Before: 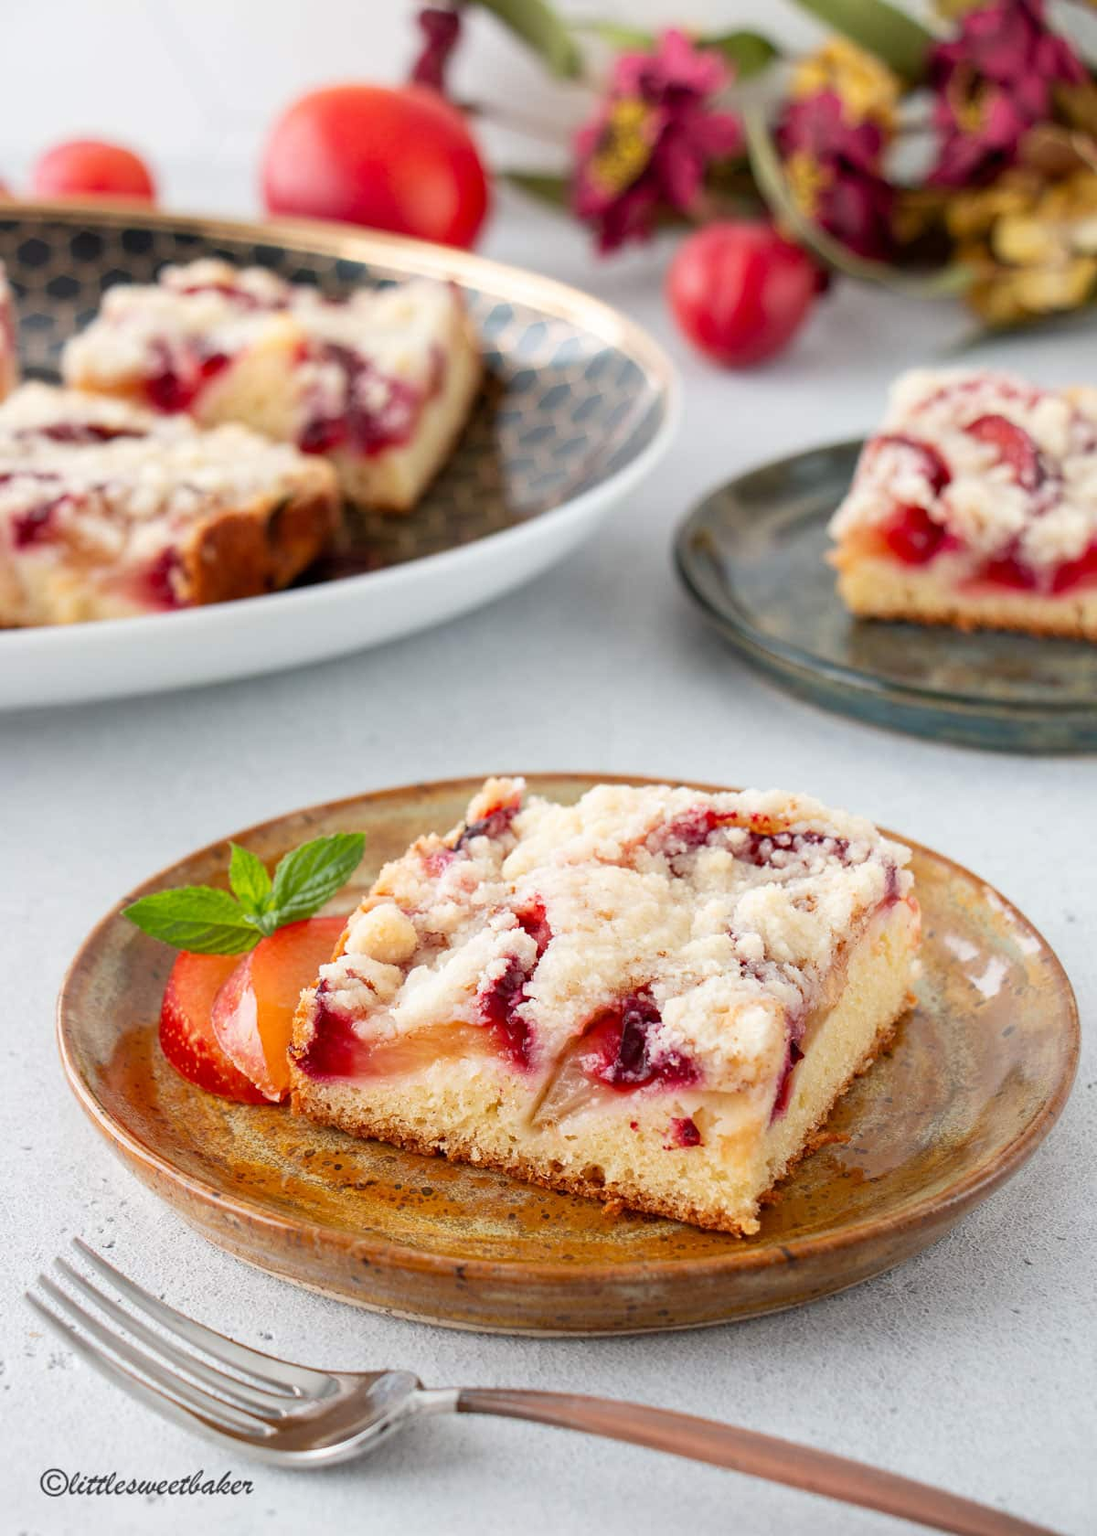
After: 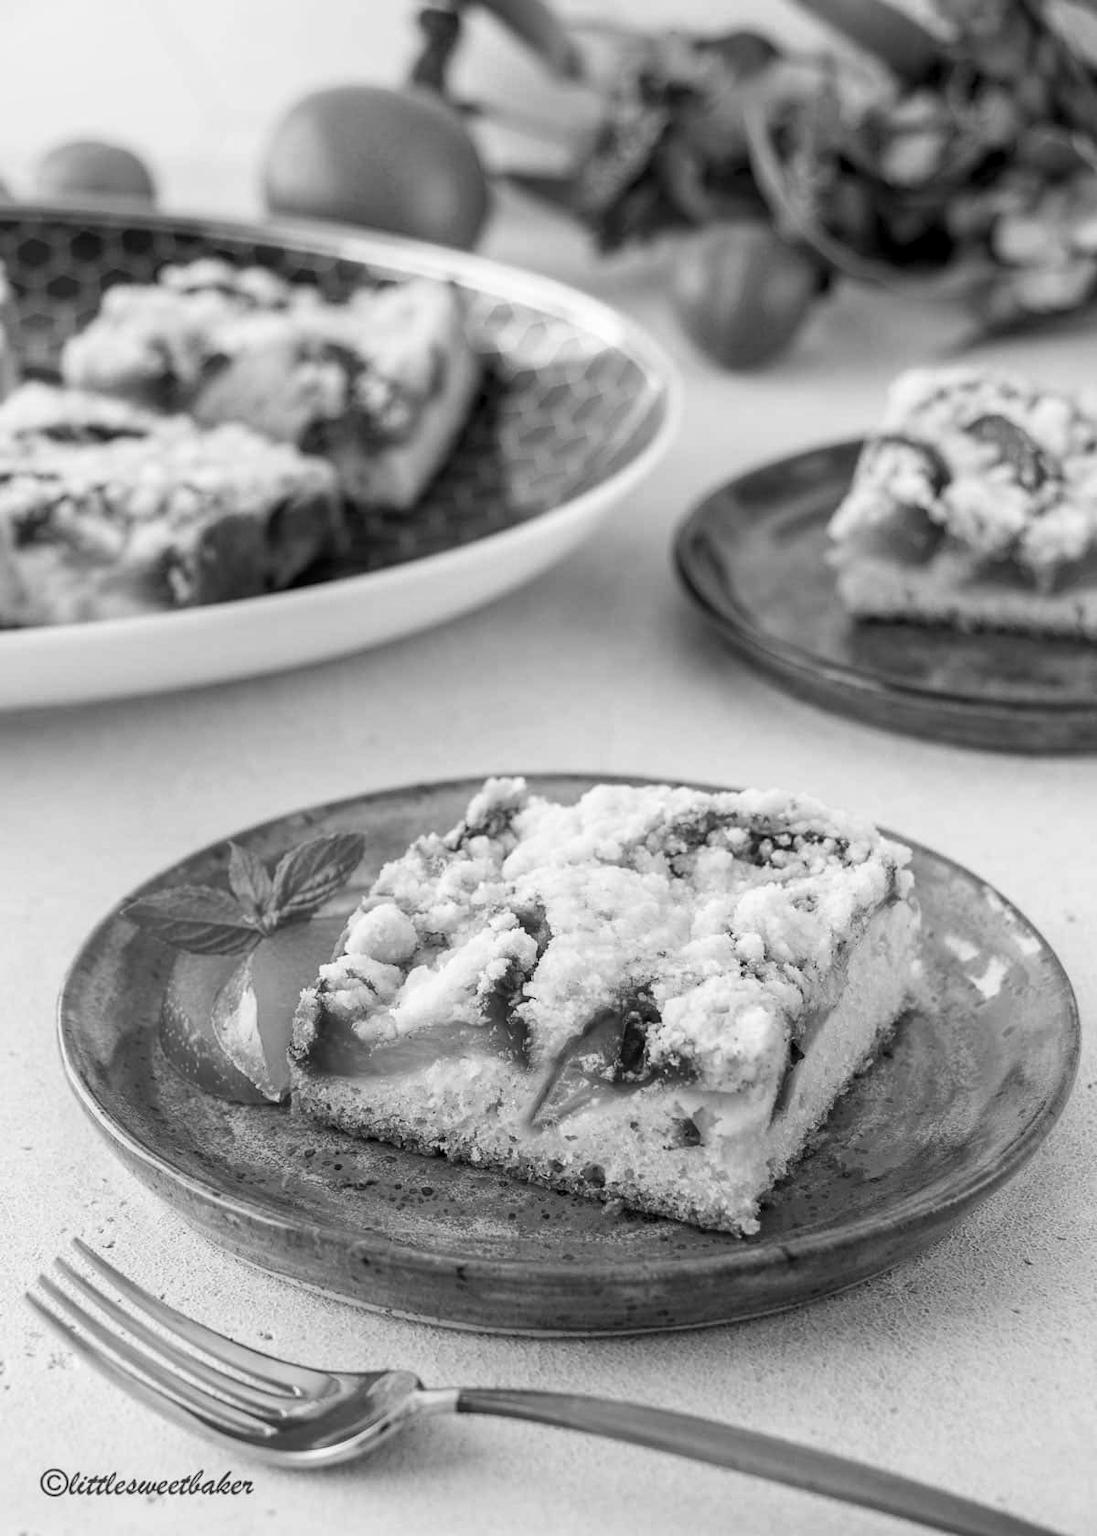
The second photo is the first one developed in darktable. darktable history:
exposure: exposure -0.064 EV, compensate highlight preservation false
shadows and highlights: shadows 0, highlights 40
color calibration: output gray [0.31, 0.36, 0.33, 0], gray › normalize channels true, illuminant same as pipeline (D50), adaptation XYZ, x 0.346, y 0.359, gamut compression 0
local contrast: on, module defaults
